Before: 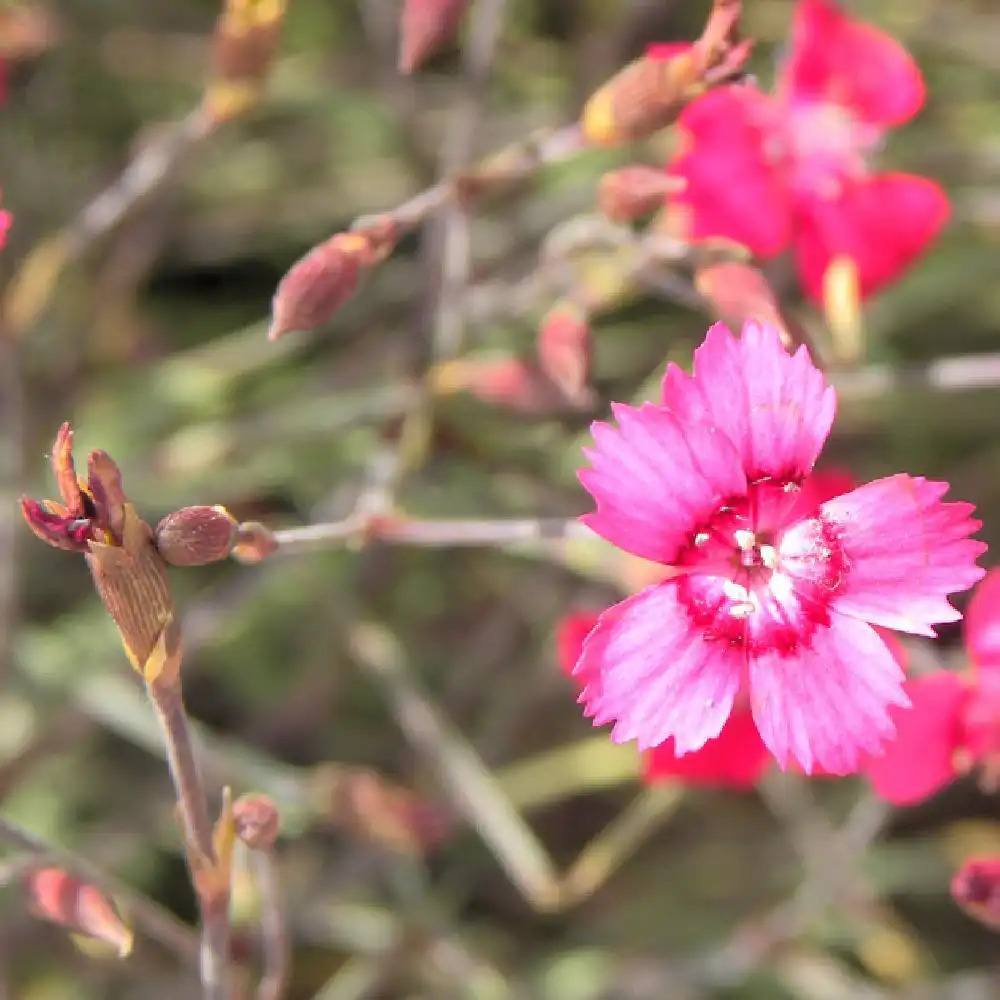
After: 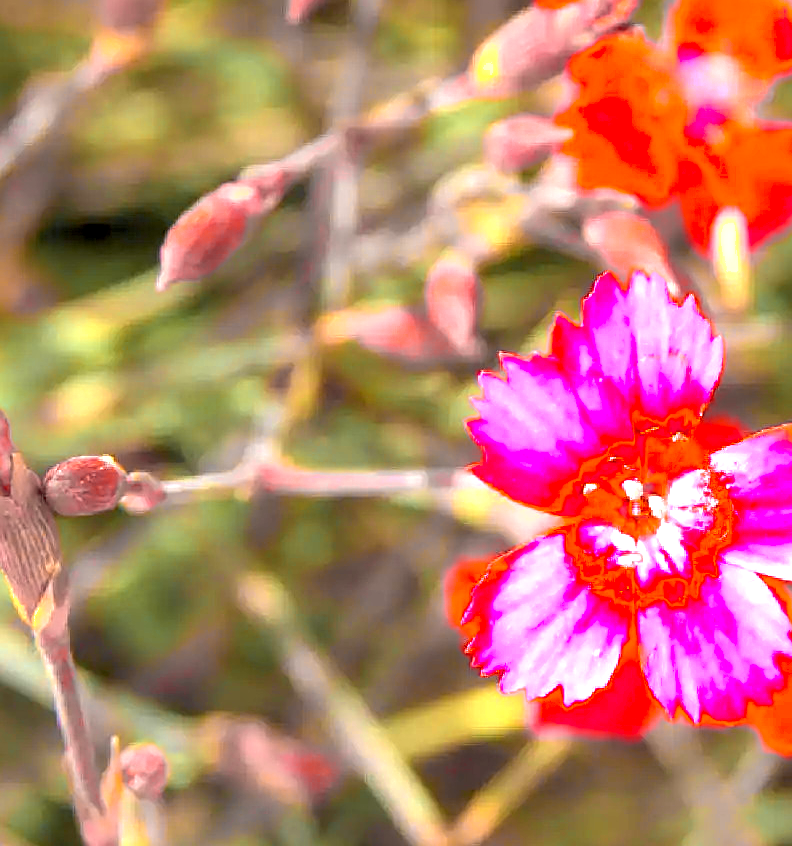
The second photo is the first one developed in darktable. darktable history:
exposure: black level correction 0.003, exposure 0.385 EV, compensate highlight preservation false
local contrast: highlights 107%, shadows 101%, detail 119%, midtone range 0.2
crop: left 11.207%, top 5.03%, right 9.553%, bottom 10.349%
sharpen: on, module defaults
shadows and highlights: on, module defaults
velvia: strength 28.87%
color zones: curves: ch0 [(0.257, 0.558) (0.75, 0.565)]; ch1 [(0.004, 0.857) (0.14, 0.416) (0.257, 0.695) (0.442, 0.032) (0.736, 0.266) (0.891, 0.741)]; ch2 [(0, 0.623) (0.112, 0.436) (0.271, 0.474) (0.516, 0.64) (0.743, 0.286)], mix 41.83%
tone equalizer: edges refinement/feathering 500, mask exposure compensation -1.57 EV, preserve details guided filter
